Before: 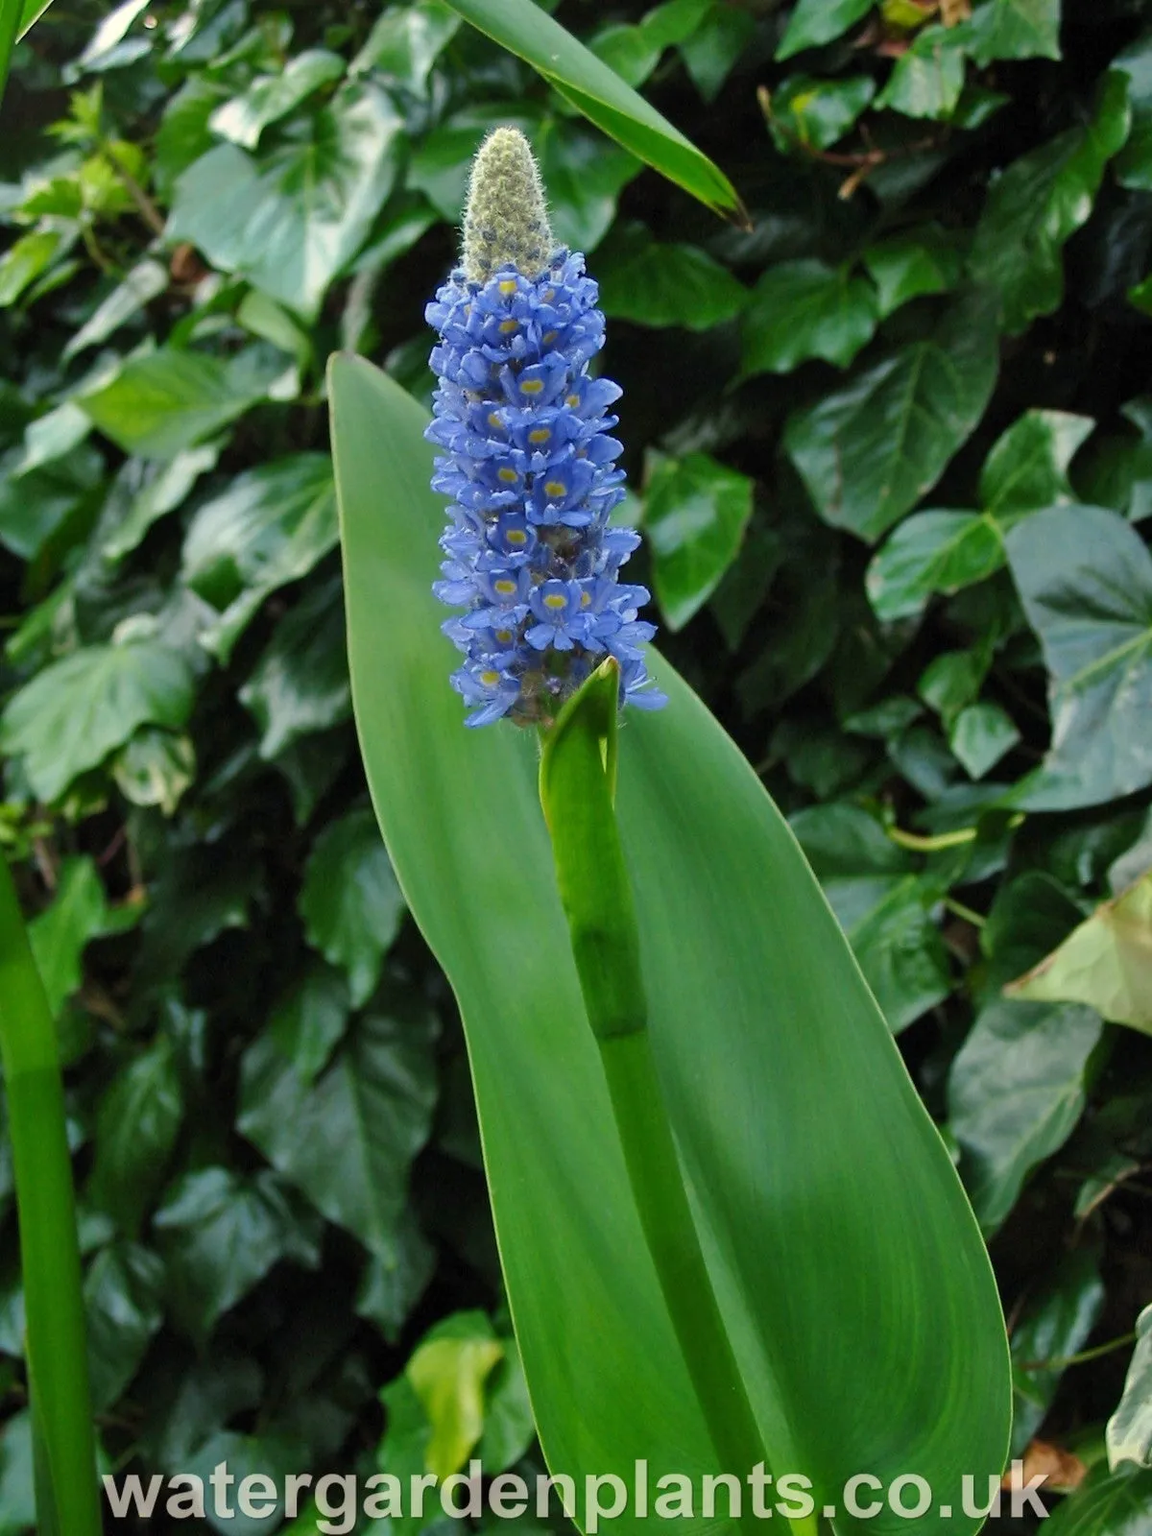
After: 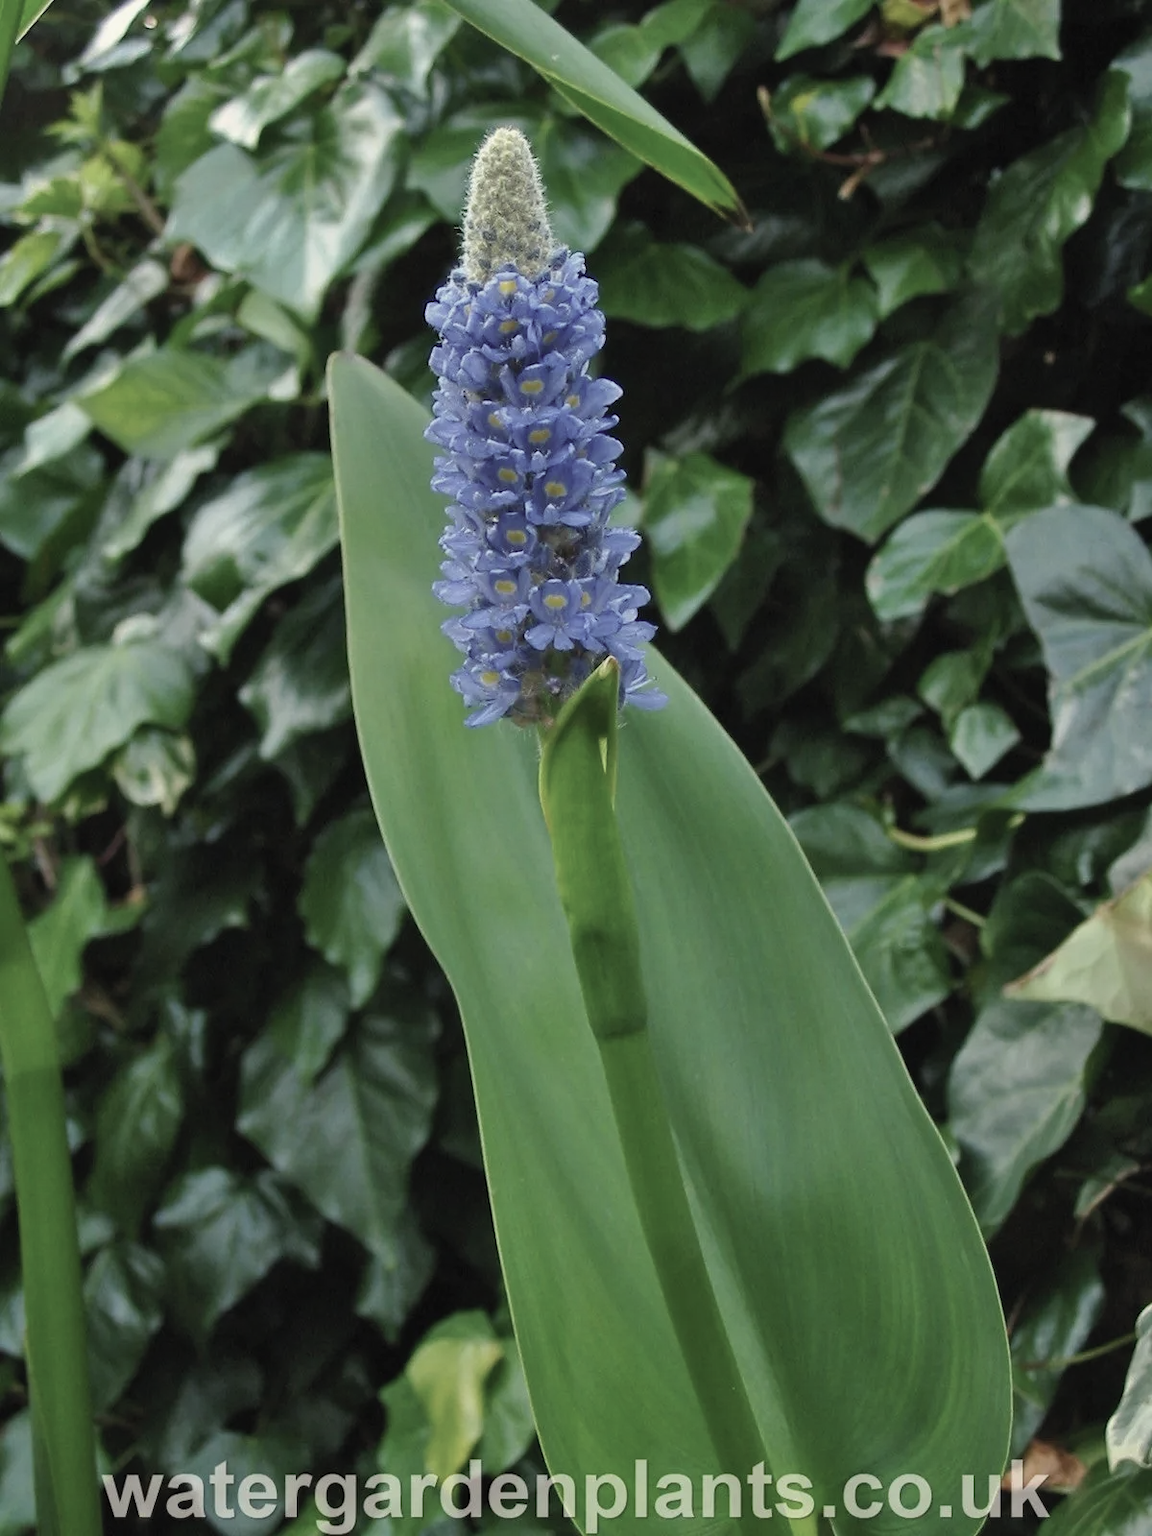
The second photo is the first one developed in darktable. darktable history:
contrast brightness saturation: contrast -0.05, saturation -0.41
levels: levels [0, 0.499, 1]
